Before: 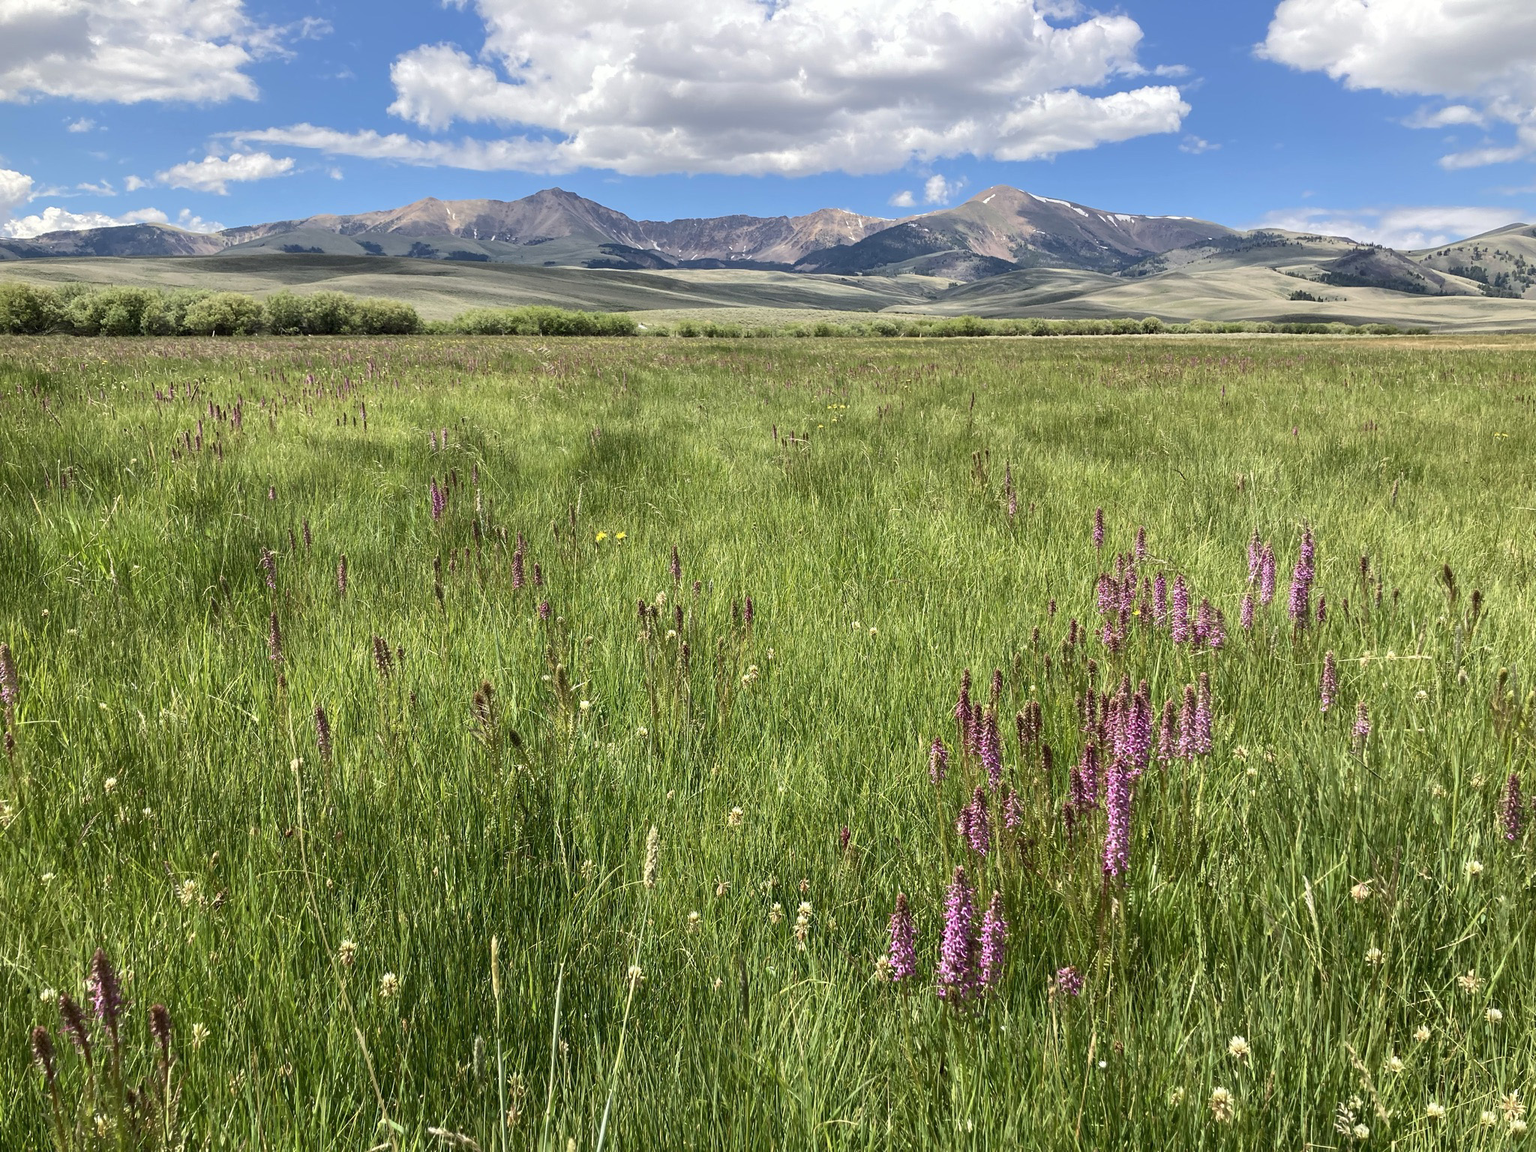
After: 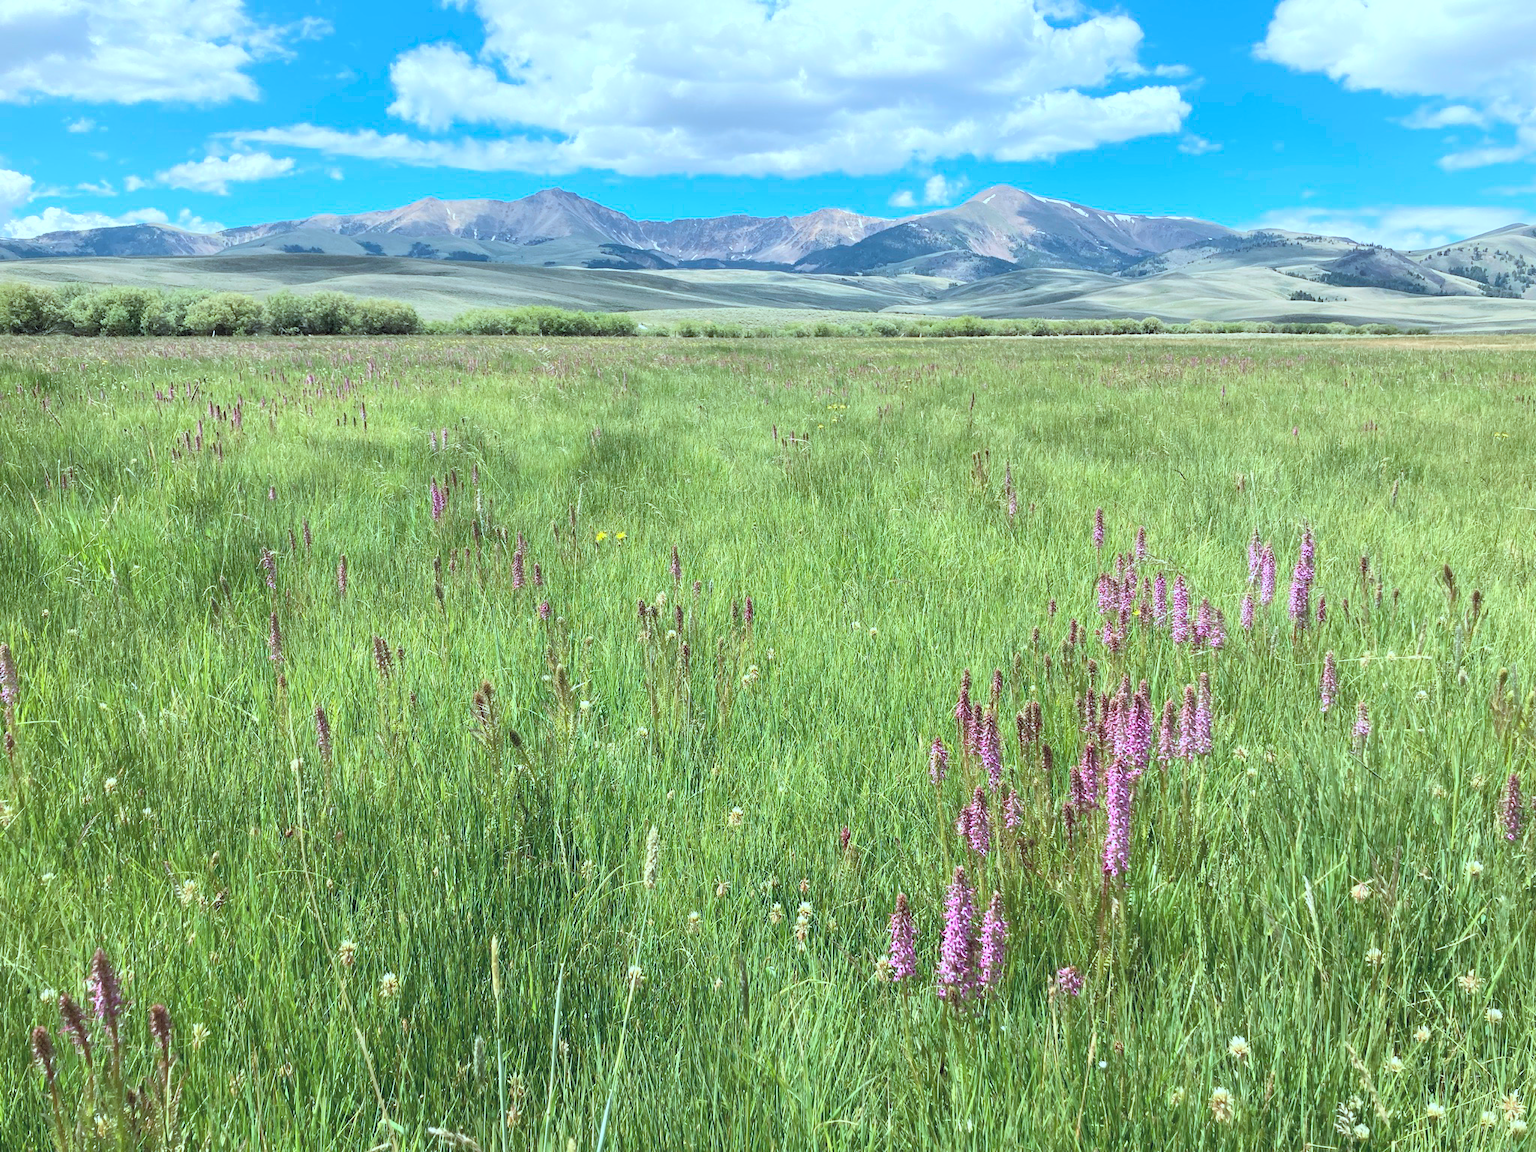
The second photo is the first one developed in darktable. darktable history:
color correction: highlights a* -10.69, highlights b* -19.19
contrast brightness saturation: contrast 0.1, brightness 0.3, saturation 0.14
